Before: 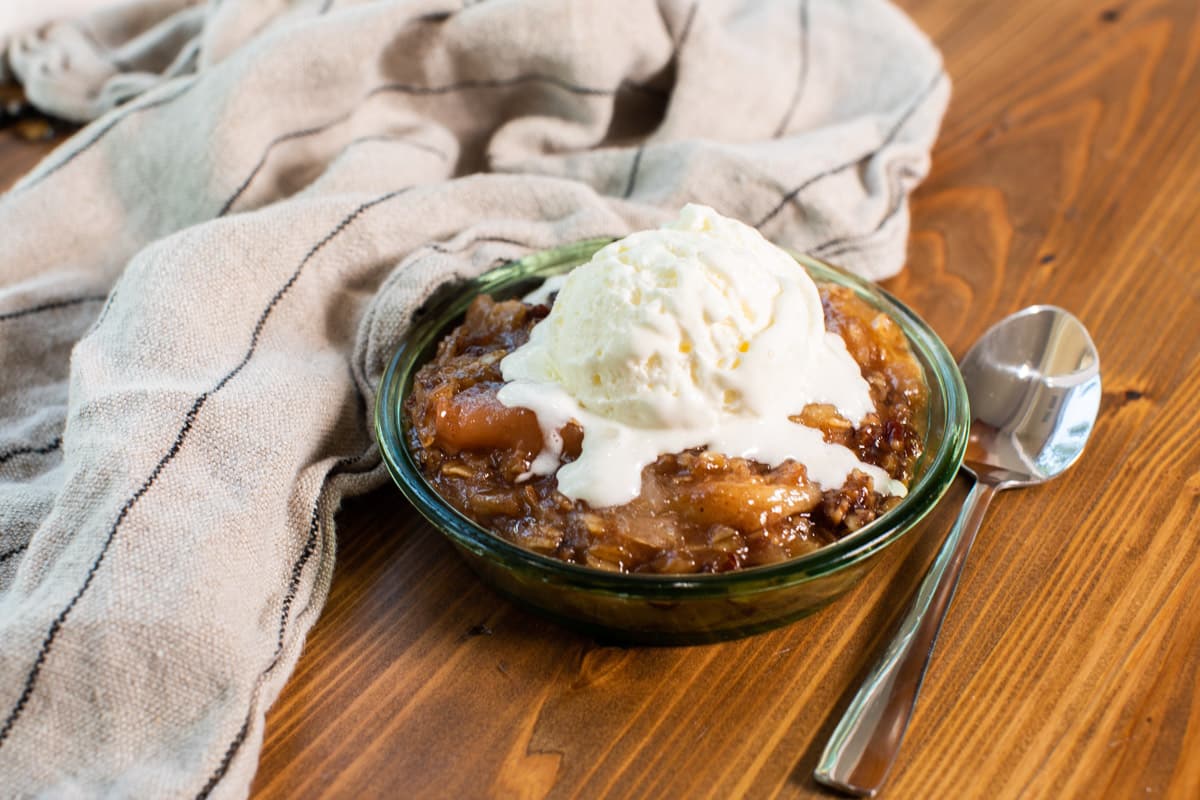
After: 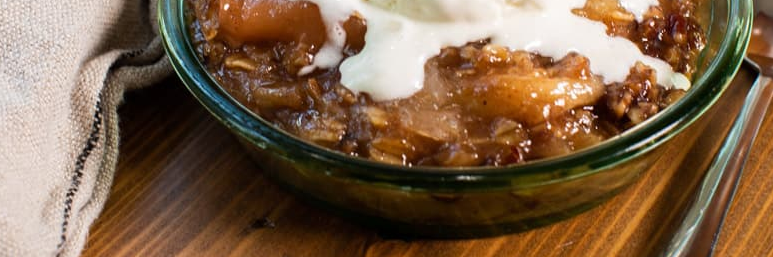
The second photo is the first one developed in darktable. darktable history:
crop: left 18.123%, top 50.931%, right 17.433%, bottom 16.938%
